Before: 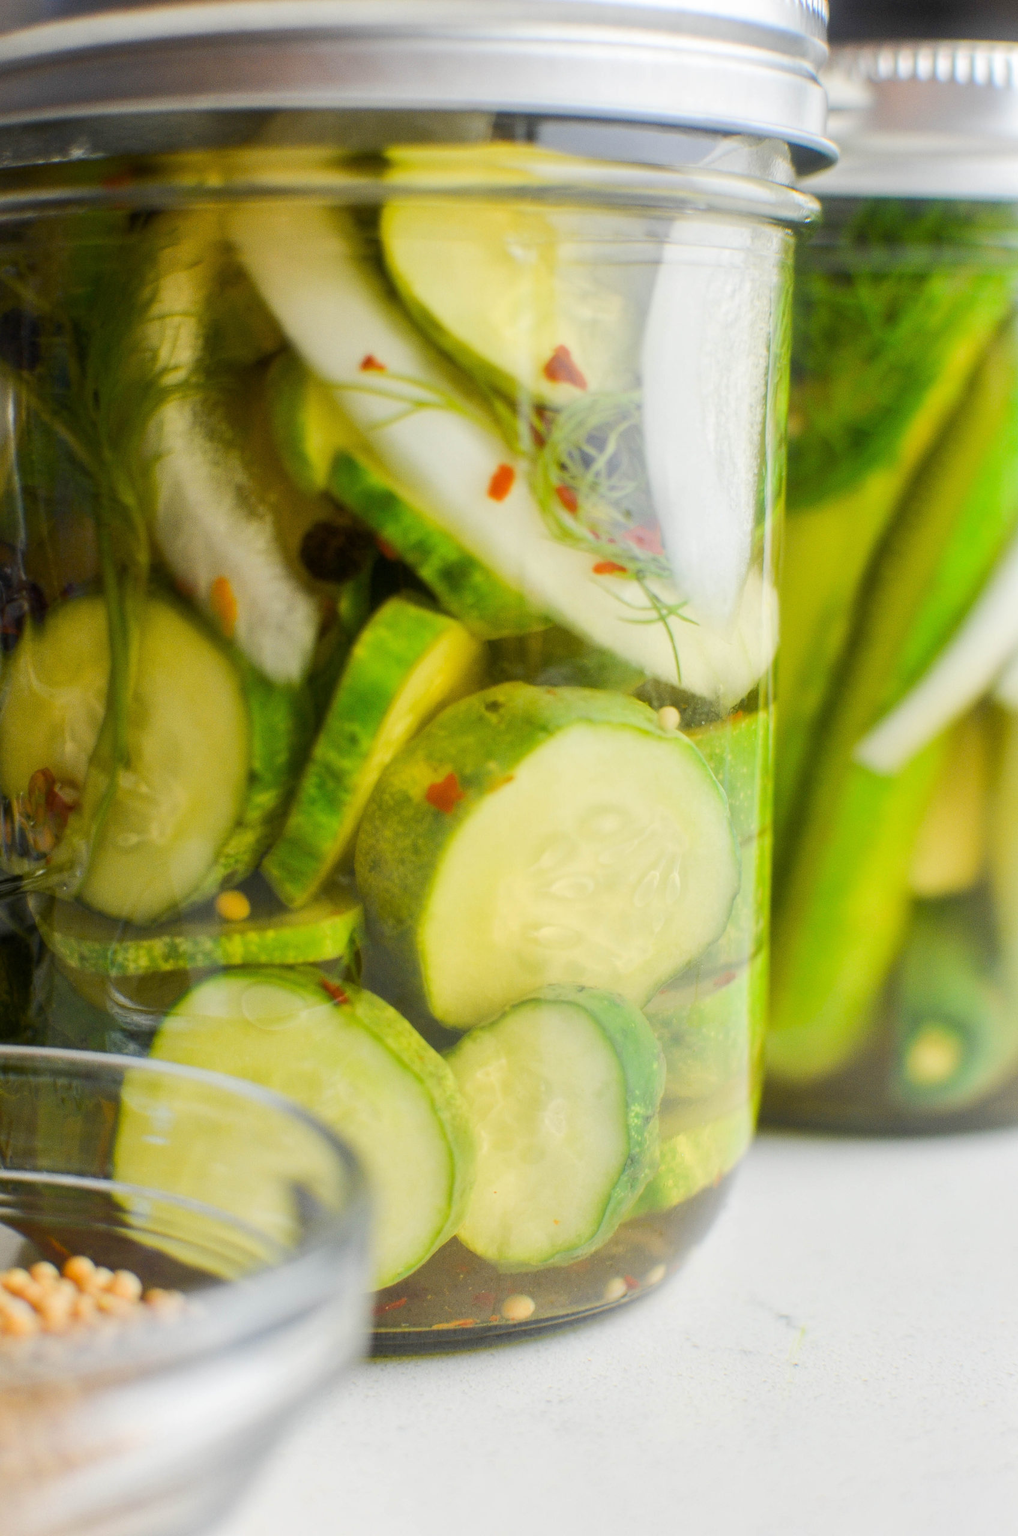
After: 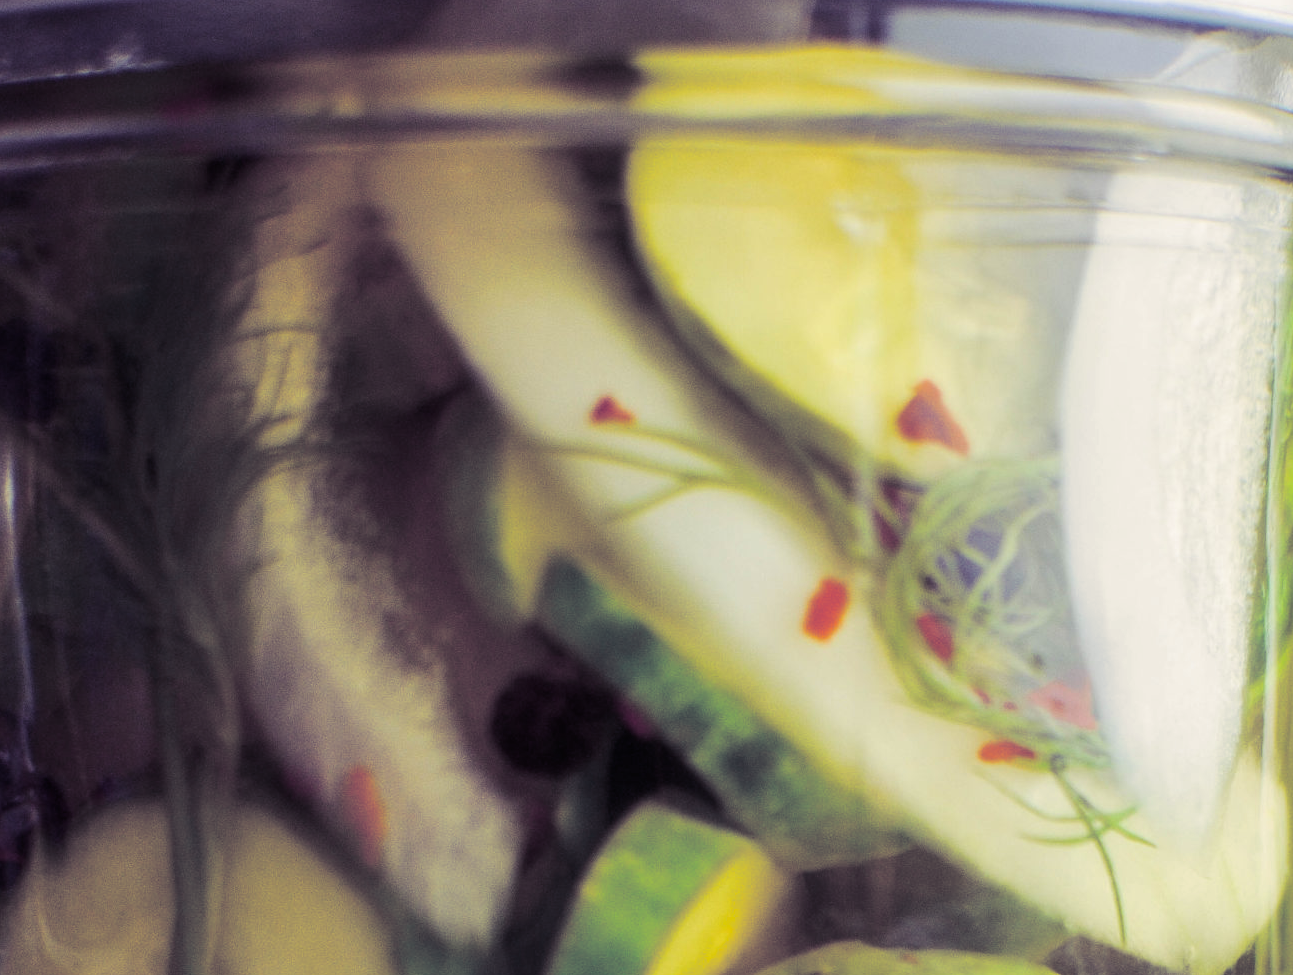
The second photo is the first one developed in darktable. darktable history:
crop: left 0.579%, top 7.627%, right 23.167%, bottom 54.275%
split-toning: shadows › hue 255.6°, shadows › saturation 0.66, highlights › hue 43.2°, highlights › saturation 0.68, balance -50.1
